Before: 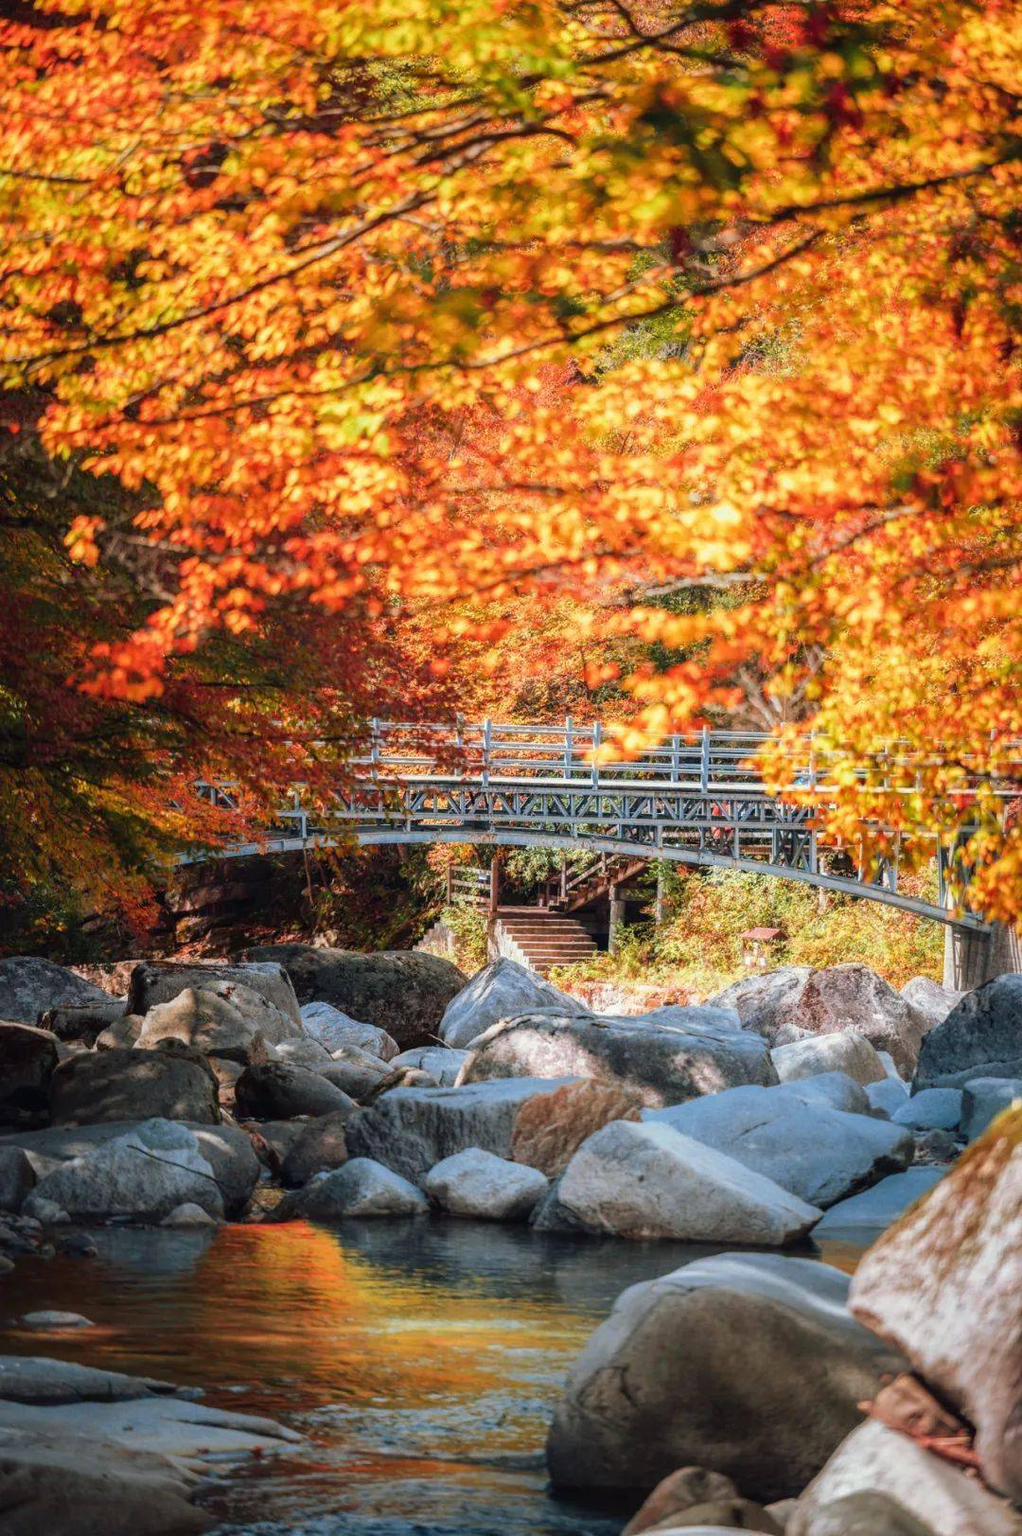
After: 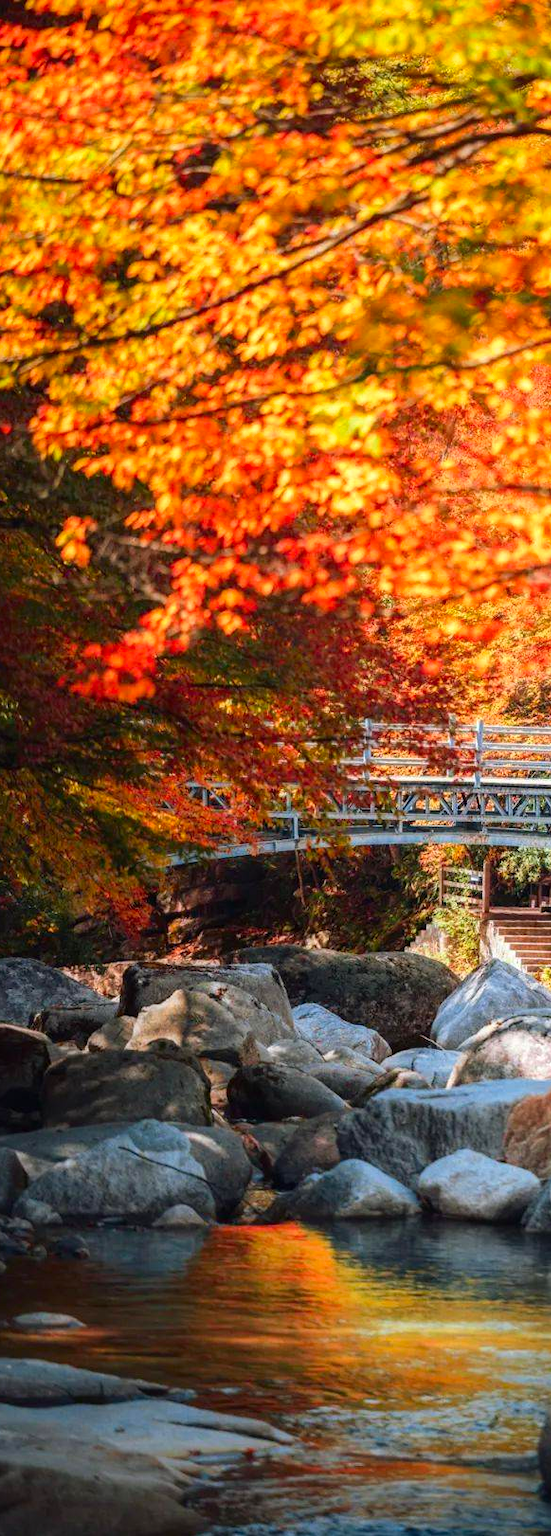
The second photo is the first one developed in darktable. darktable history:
contrast brightness saturation: contrast 0.076, saturation 0.2
exposure: exposure 0.131 EV, compensate highlight preservation false
crop: left 0.861%, right 45.187%, bottom 0.087%
